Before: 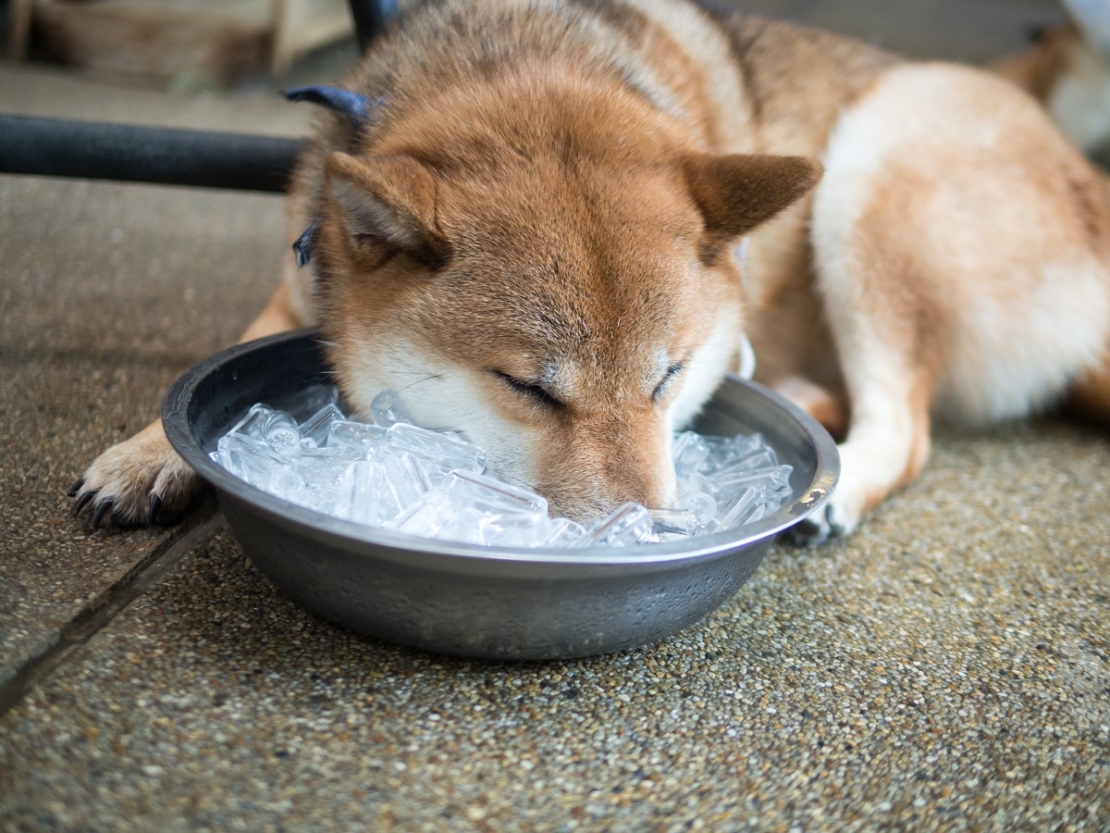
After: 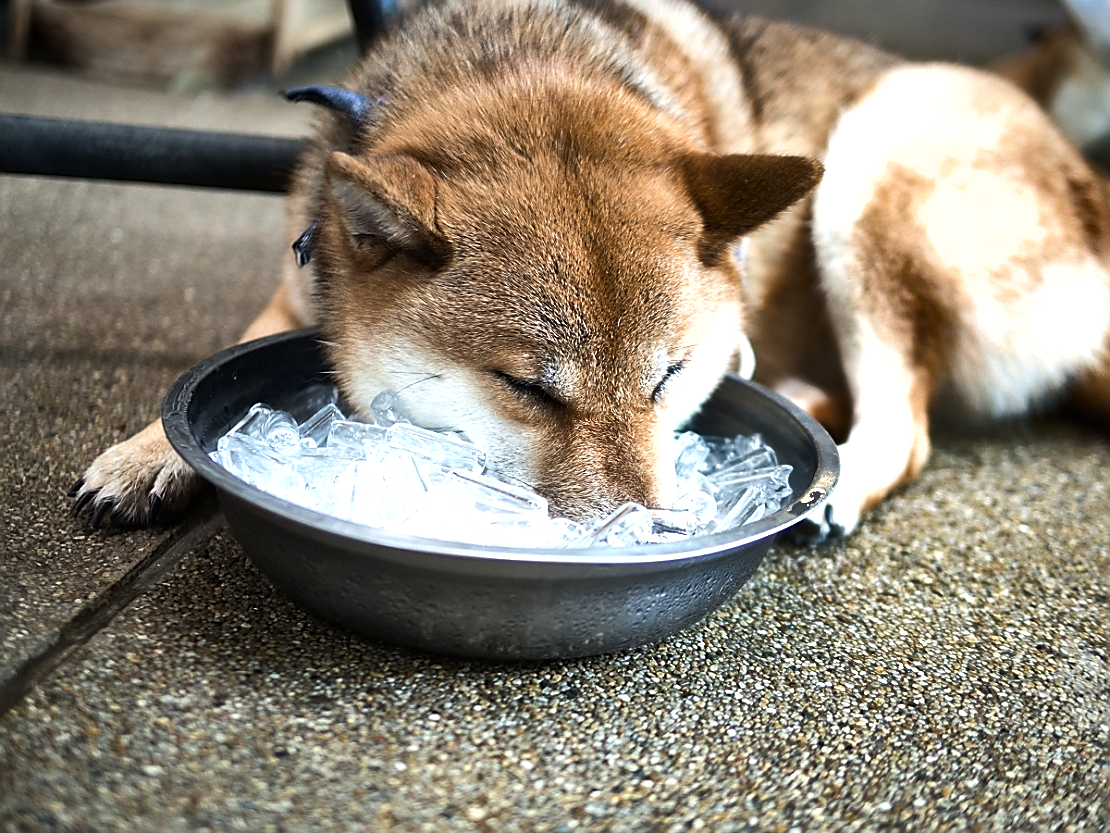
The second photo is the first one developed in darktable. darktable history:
tone equalizer: -8 EV -0.75 EV, -7 EV -0.7 EV, -6 EV -0.6 EV, -5 EV -0.4 EV, -3 EV 0.4 EV, -2 EV 0.6 EV, -1 EV 0.7 EV, +0 EV 0.75 EV, edges refinement/feathering 500, mask exposure compensation -1.57 EV, preserve details no
shadows and highlights: shadows 20.91, highlights -82.73, soften with gaussian
sharpen: radius 1.4, amount 1.25, threshold 0.7
